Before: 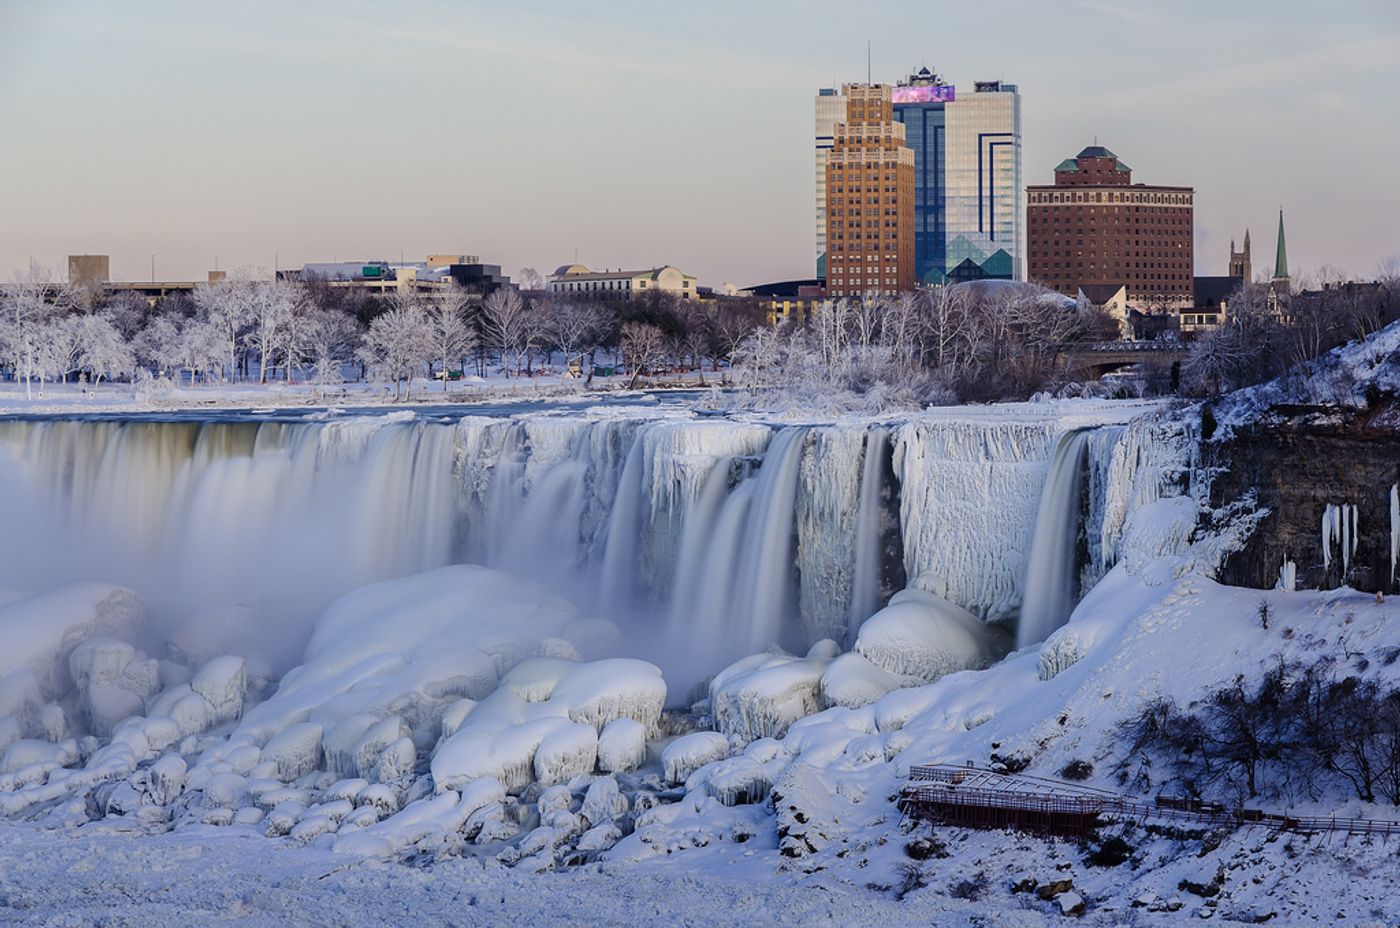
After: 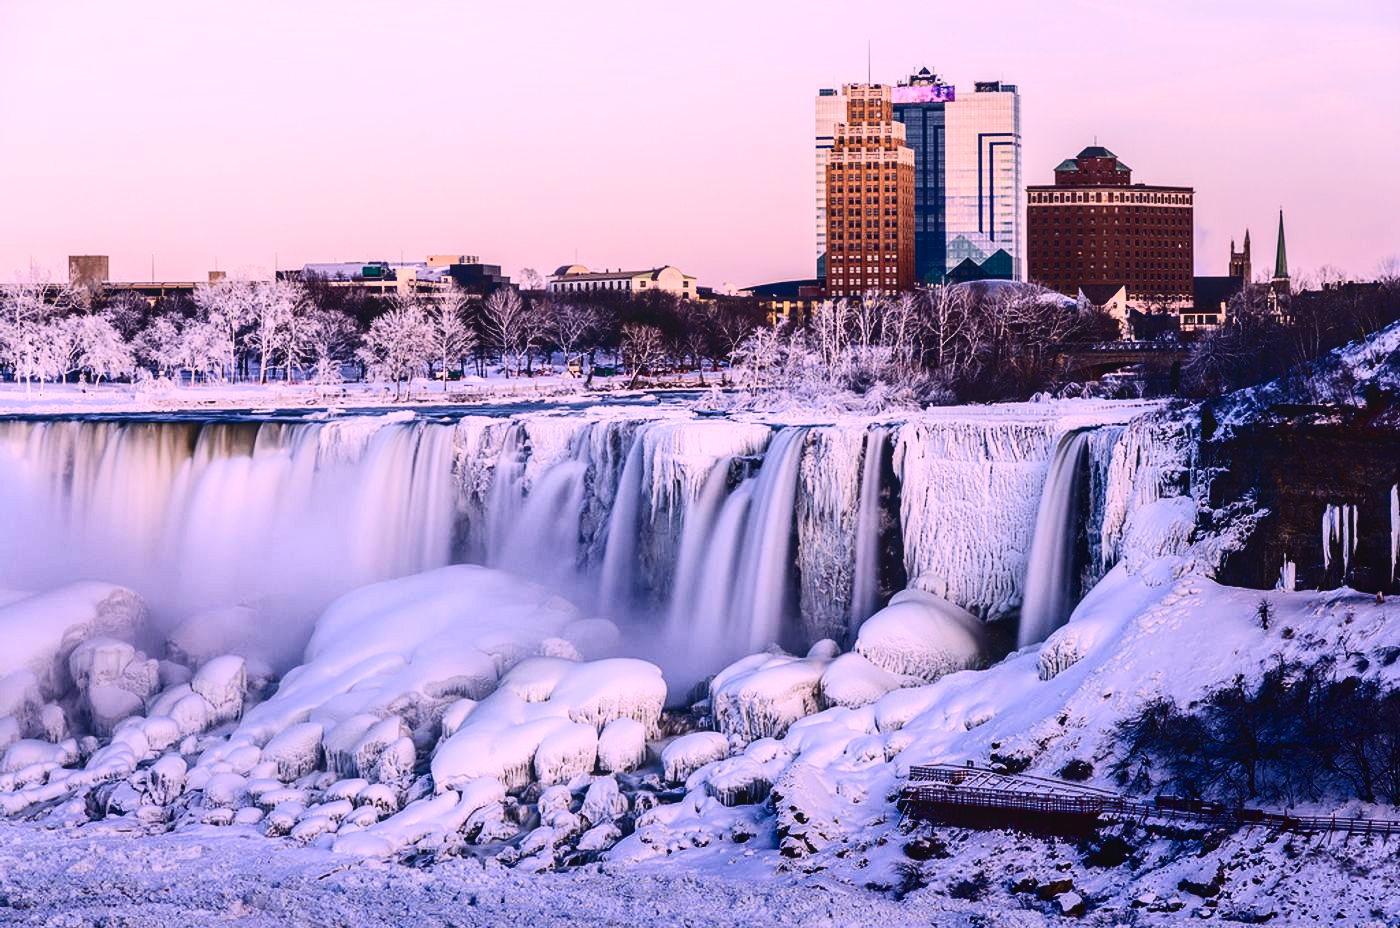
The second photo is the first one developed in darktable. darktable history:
contrast brightness saturation: contrast 0.32, brightness -0.08, saturation 0.17
rgb curve: curves: ch0 [(0, 0) (0.078, 0.051) (0.929, 0.956) (1, 1)], compensate middle gray true
local contrast: detail 110%
tone curve: curves: ch0 [(0, 0.008) (0.083, 0.073) (0.28, 0.286) (0.528, 0.559) (0.961, 0.966) (1, 1)], color space Lab, linked channels, preserve colors none
white balance: red 1.188, blue 1.11
shadows and highlights: shadows -30, highlights 30
